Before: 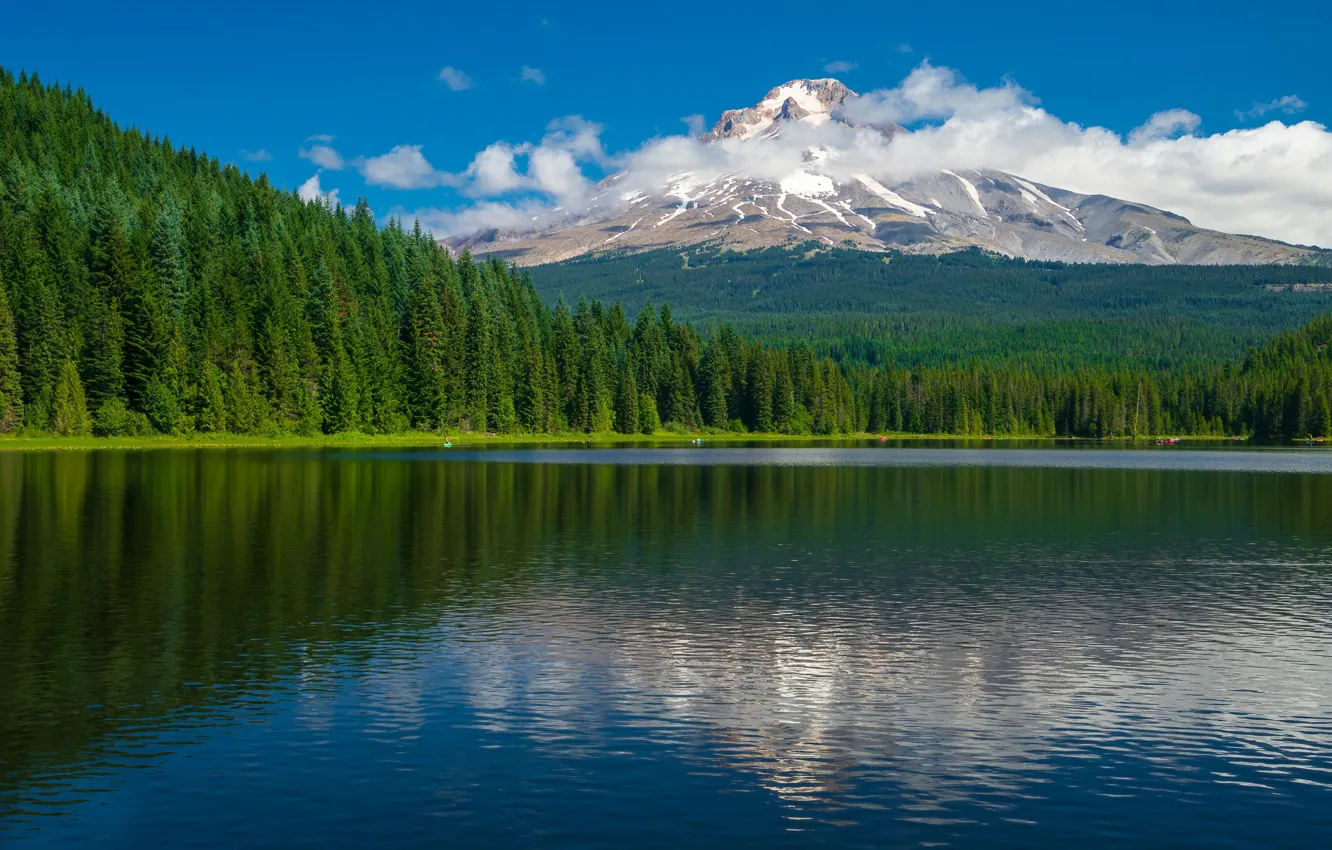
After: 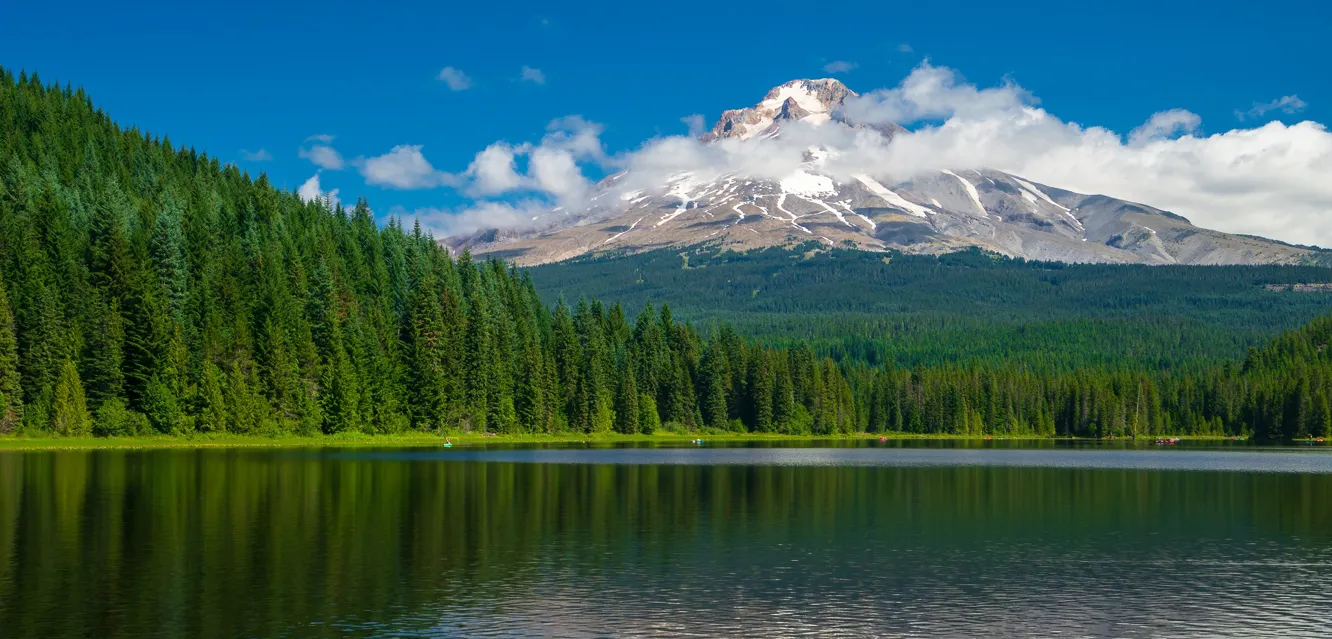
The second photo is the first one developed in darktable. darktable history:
crop: bottom 24.736%
